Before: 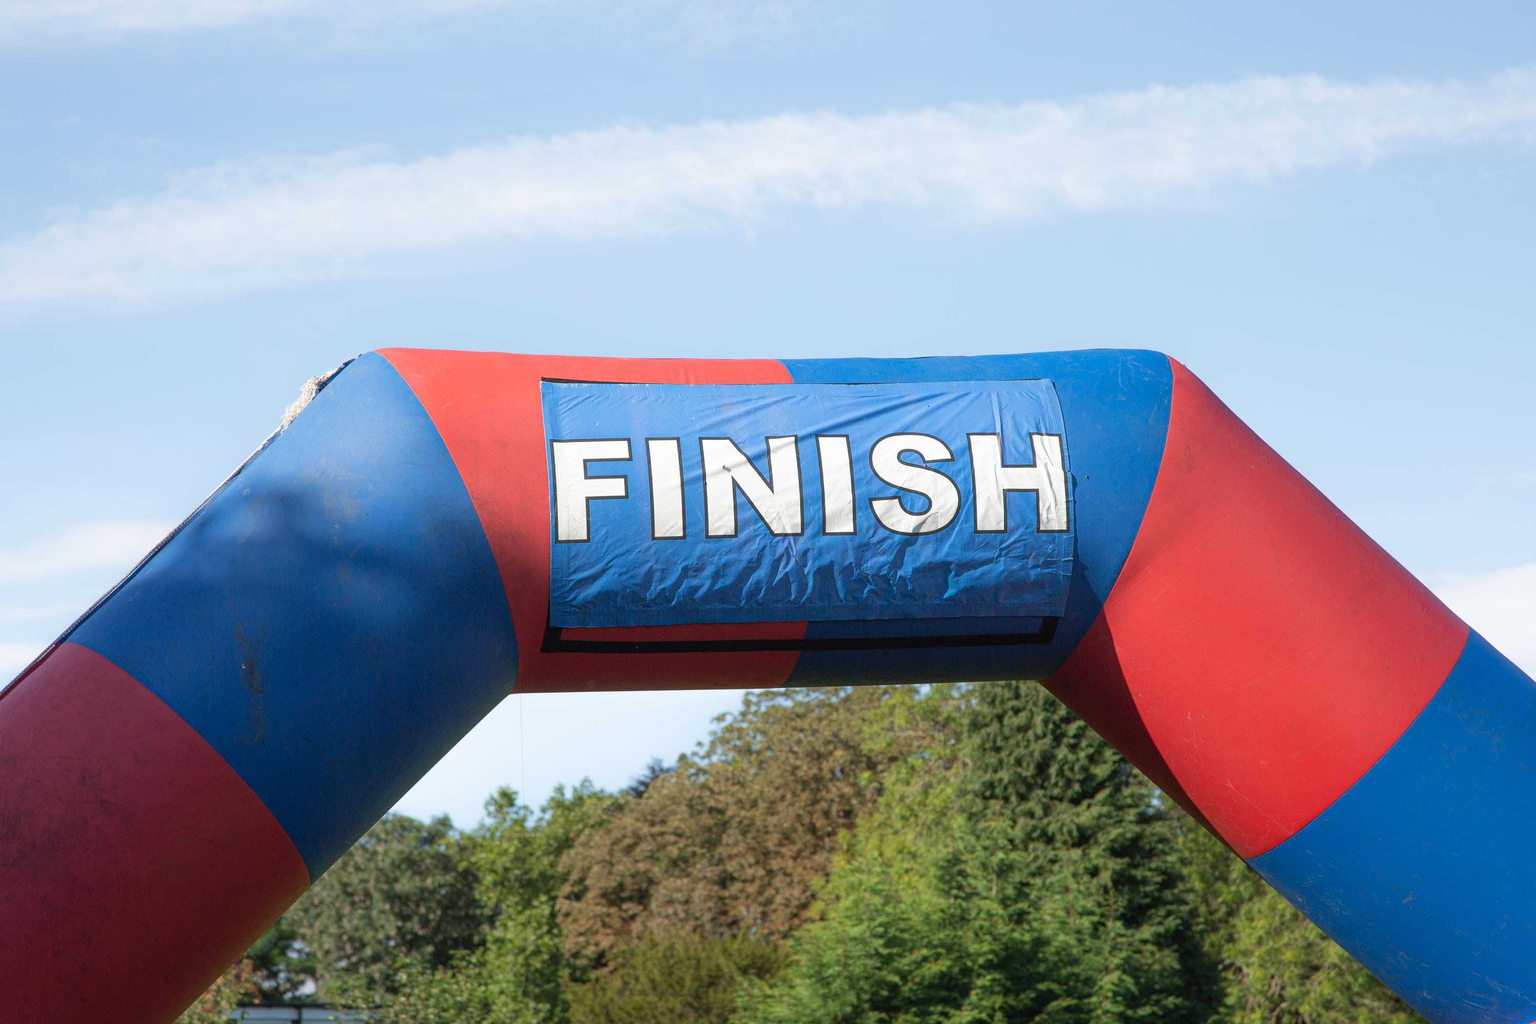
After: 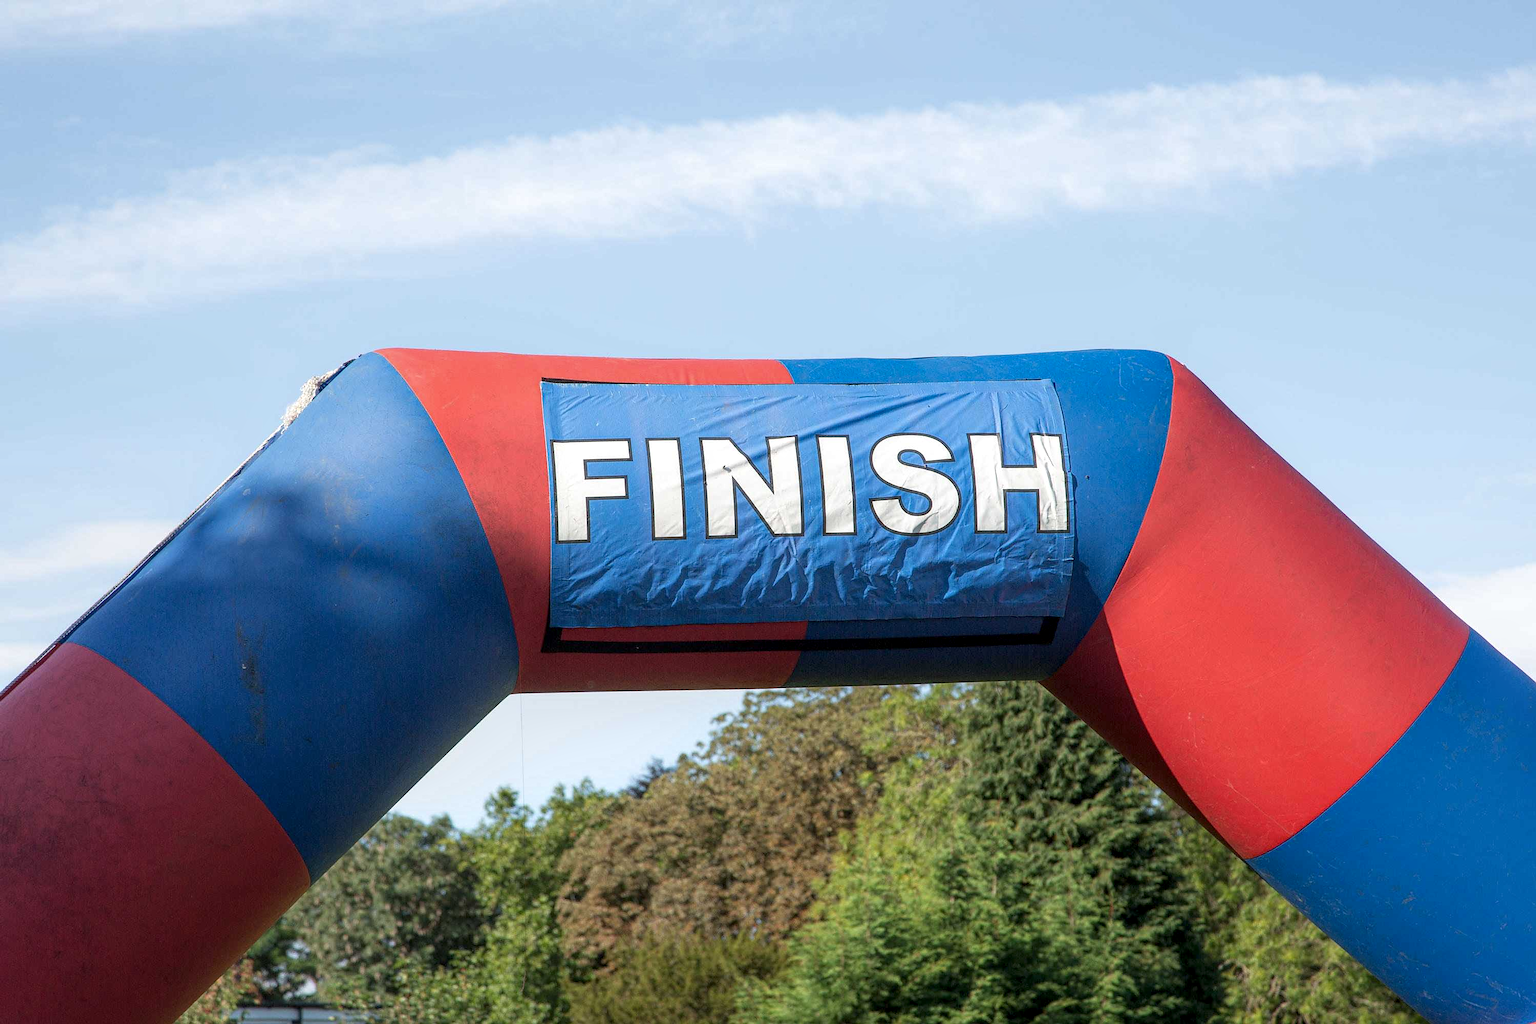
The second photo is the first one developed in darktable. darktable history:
sharpen: radius 1.458, amount 0.398, threshold 1.271
local contrast: detail 130%
